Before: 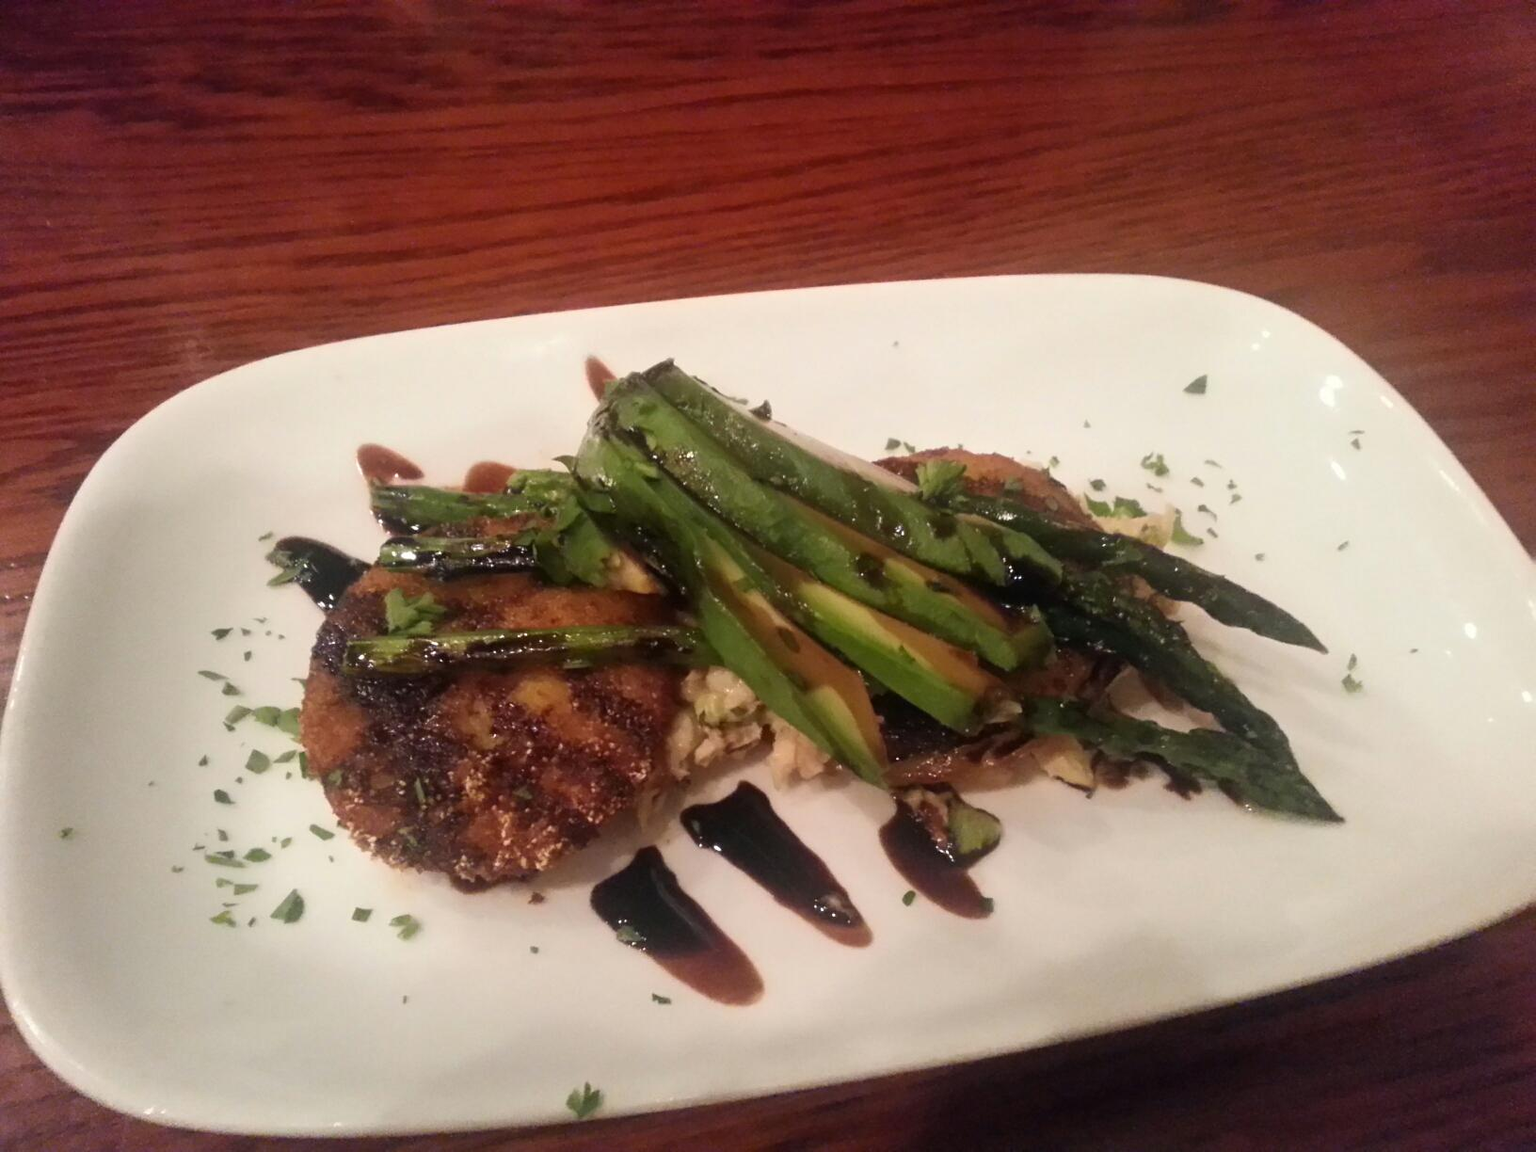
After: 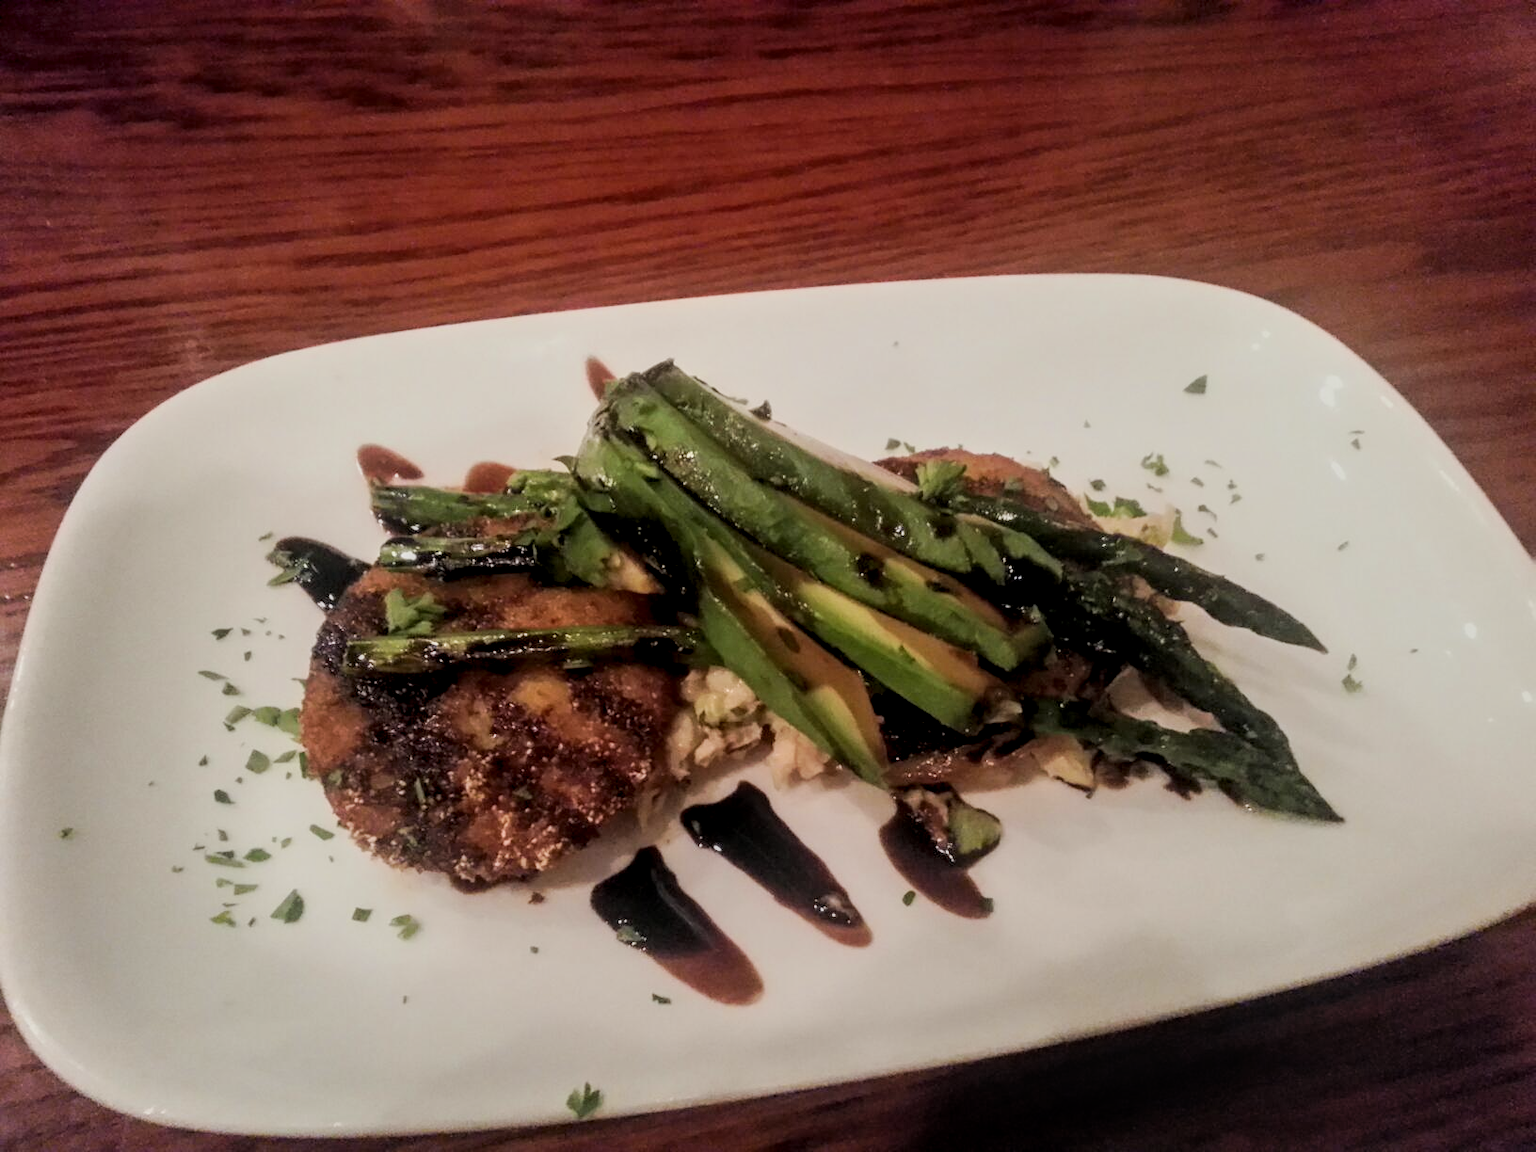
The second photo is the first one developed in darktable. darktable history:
tone curve: curves: ch0 [(0, 0) (0.003, 0.003) (0.011, 0.011) (0.025, 0.024) (0.044, 0.043) (0.069, 0.068) (0.1, 0.098) (0.136, 0.133) (0.177, 0.174) (0.224, 0.22) (0.277, 0.272) (0.335, 0.329) (0.399, 0.391) (0.468, 0.459) (0.543, 0.545) (0.623, 0.625) (0.709, 0.711) (0.801, 0.802) (0.898, 0.898) (1, 1)], preserve colors none
filmic rgb: black relative exposure -7.15 EV, white relative exposure 5.34 EV, threshold 2.95 EV, hardness 3.02, enable highlight reconstruction true
local contrast: detail 142%
